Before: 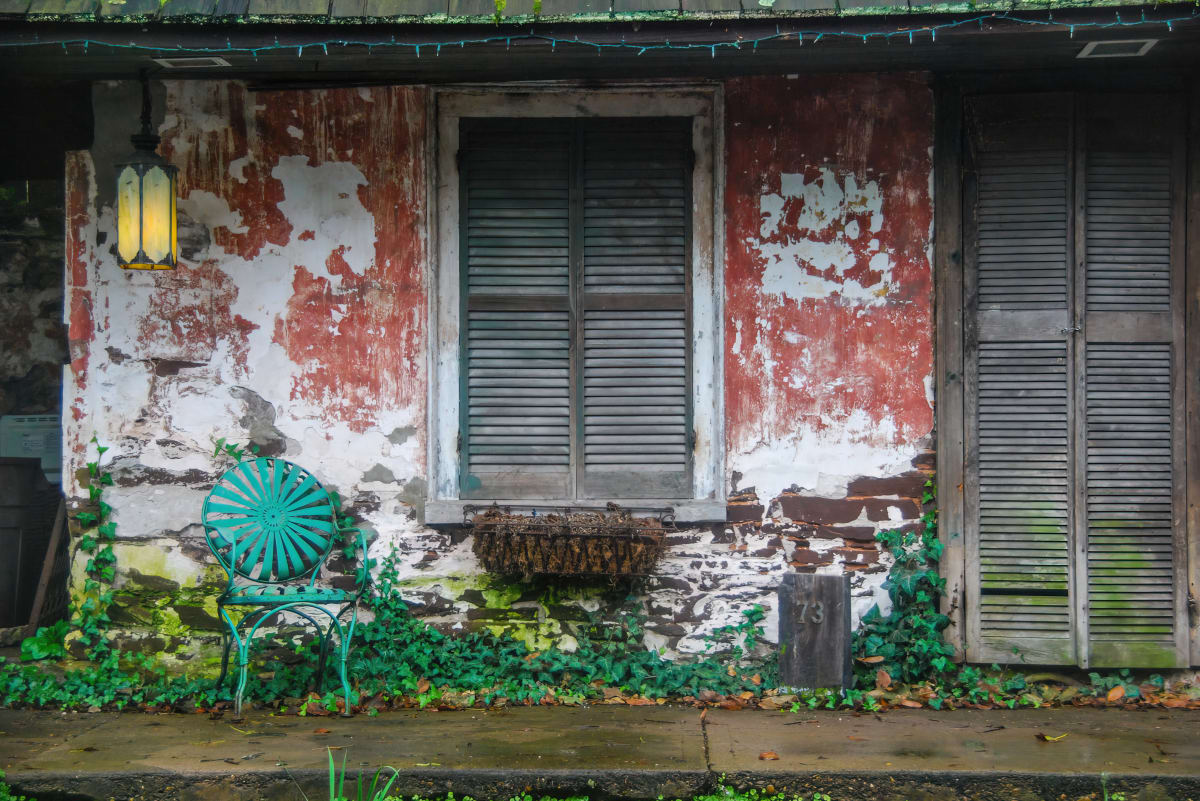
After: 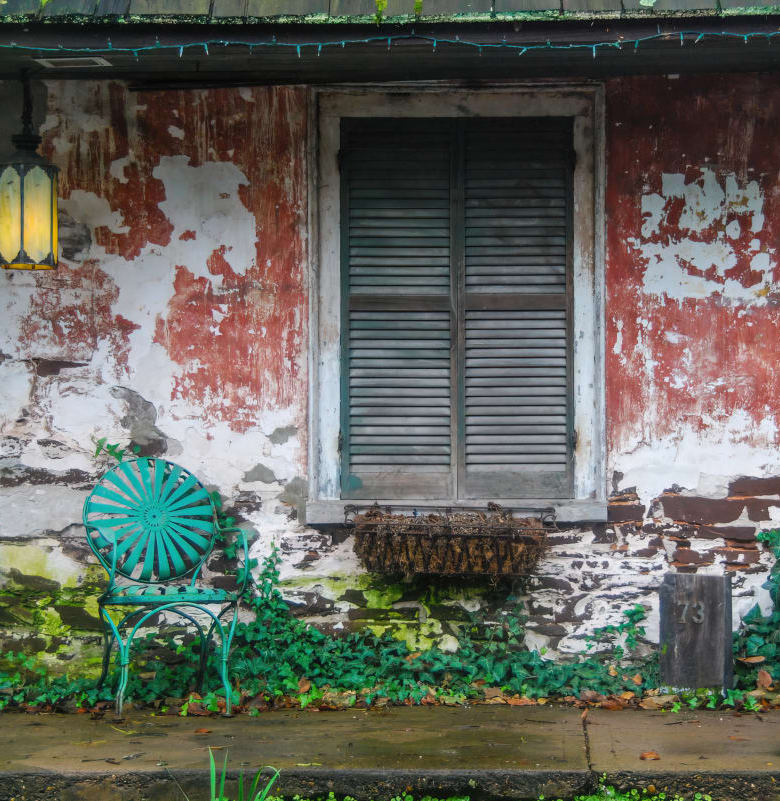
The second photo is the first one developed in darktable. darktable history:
crop and rotate: left 9.972%, right 25%
